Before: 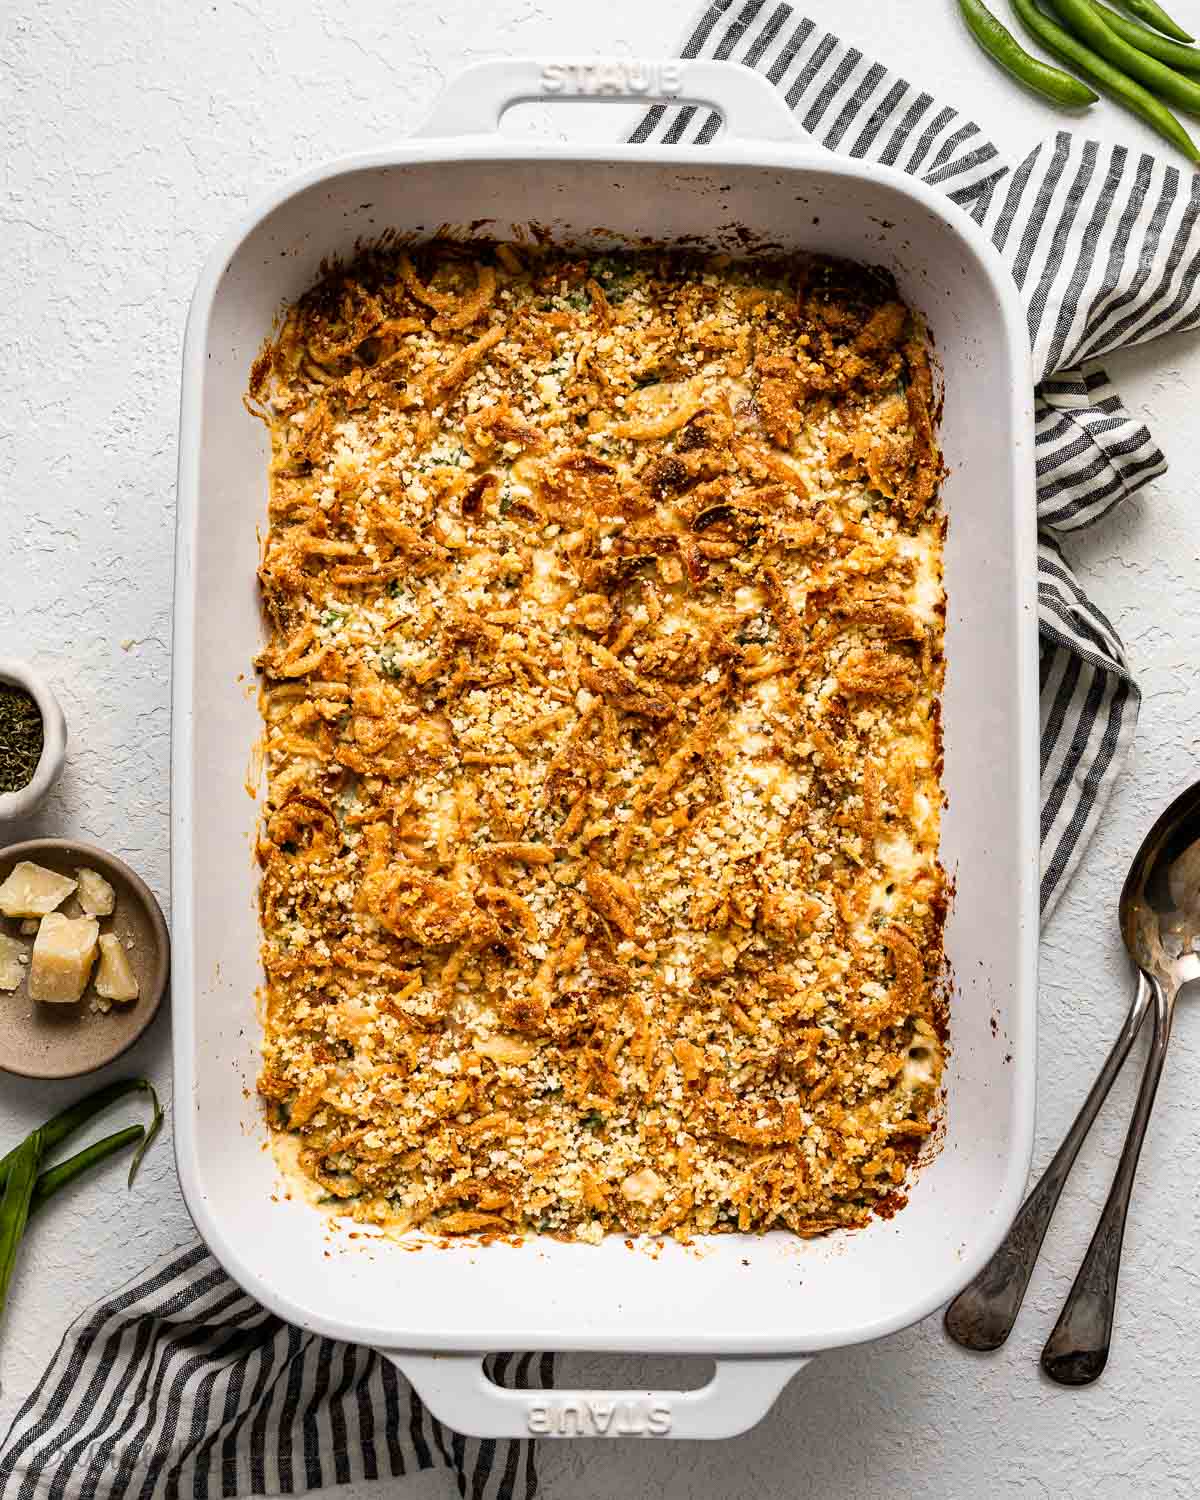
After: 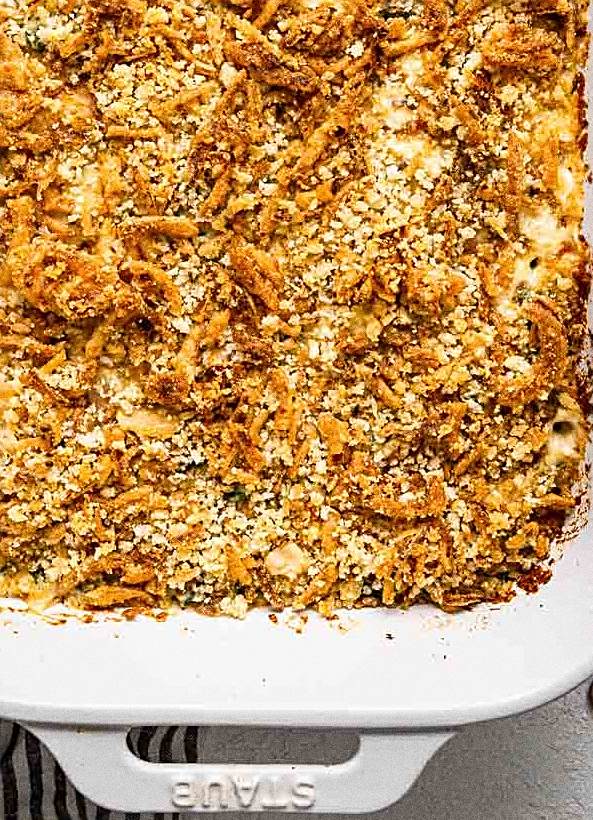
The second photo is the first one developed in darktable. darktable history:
crop: left 29.672%, top 41.786%, right 20.851%, bottom 3.487%
sharpen: on, module defaults
grain: coarseness 0.09 ISO, strength 40%
